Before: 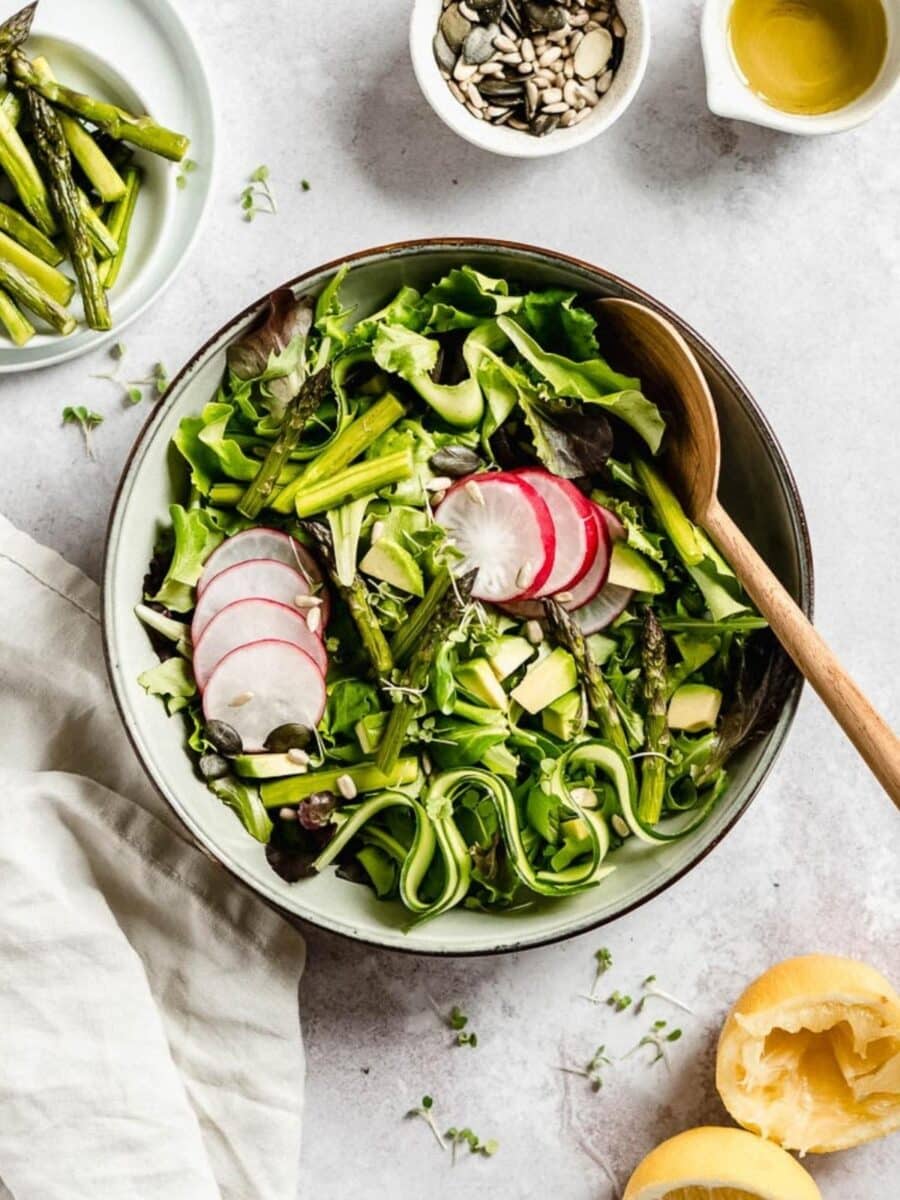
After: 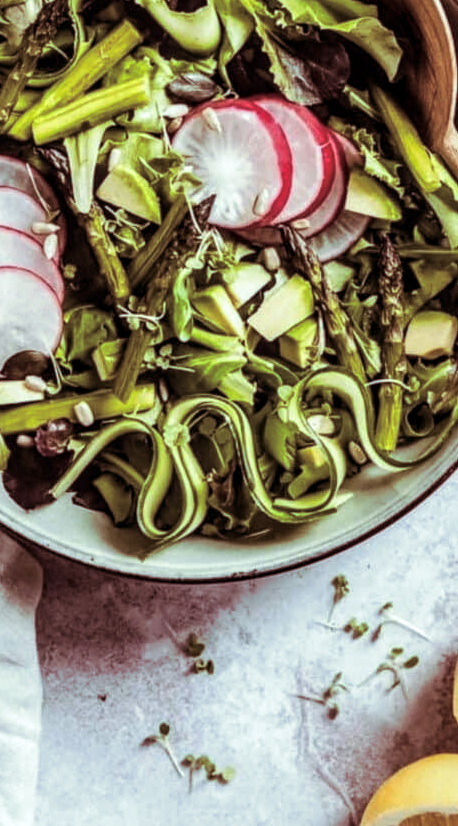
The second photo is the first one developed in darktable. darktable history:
crop and rotate: left 29.237%, top 31.152%, right 19.807%
split-toning: on, module defaults
local contrast: detail 130%
color calibration: illuminant Planckian (black body), adaptation linear Bradford (ICC v4), x 0.361, y 0.366, temperature 4511.61 K, saturation algorithm version 1 (2020)
white balance: red 0.98, blue 1.034
